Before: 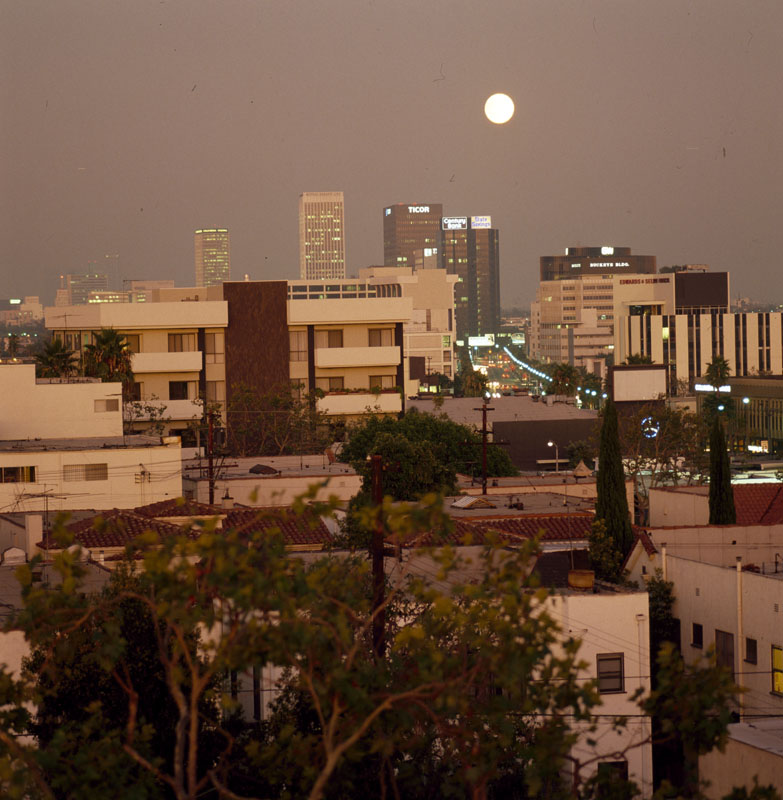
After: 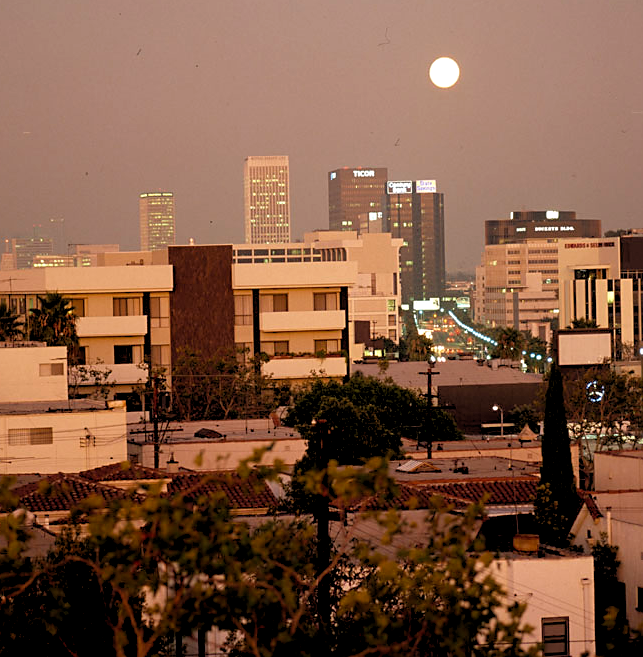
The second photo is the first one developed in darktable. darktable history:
sharpen: radius 1.864, amount 0.398, threshold 1.271
crop and rotate: left 7.196%, top 4.574%, right 10.605%, bottom 13.178%
rotate and perspective: automatic cropping original format, crop left 0, crop top 0
rgb levels: levels [[0.01, 0.419, 0.839], [0, 0.5, 1], [0, 0.5, 1]]
